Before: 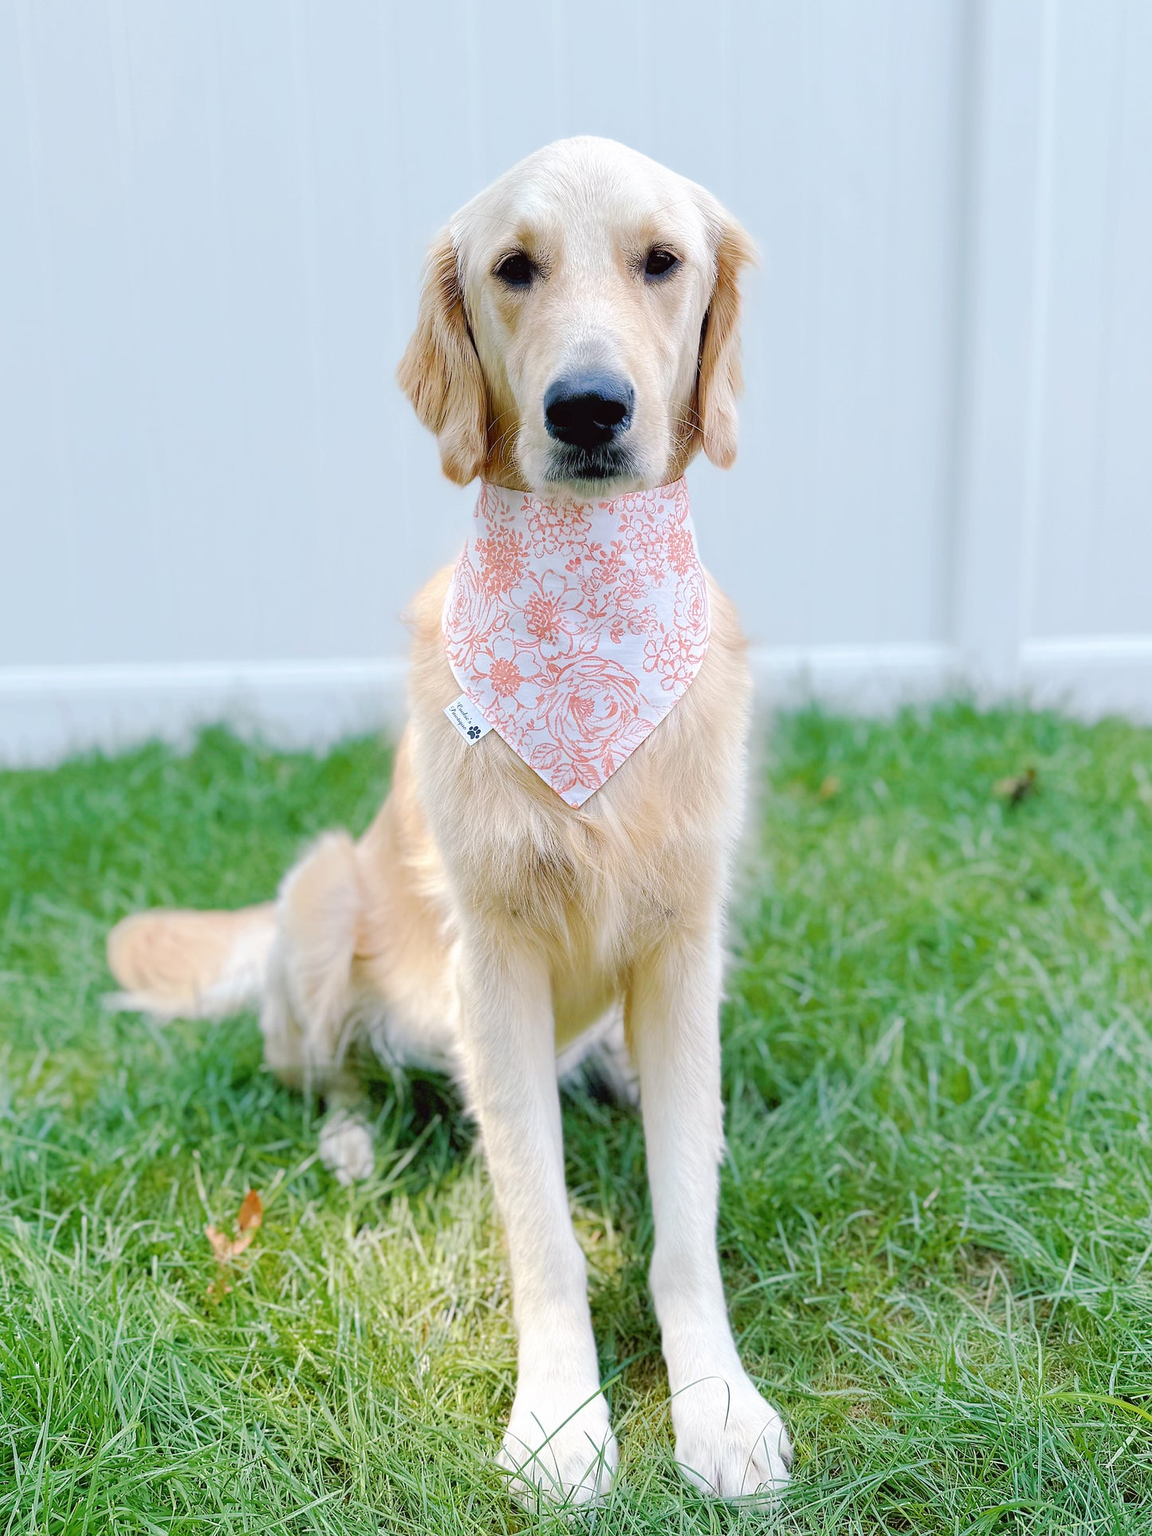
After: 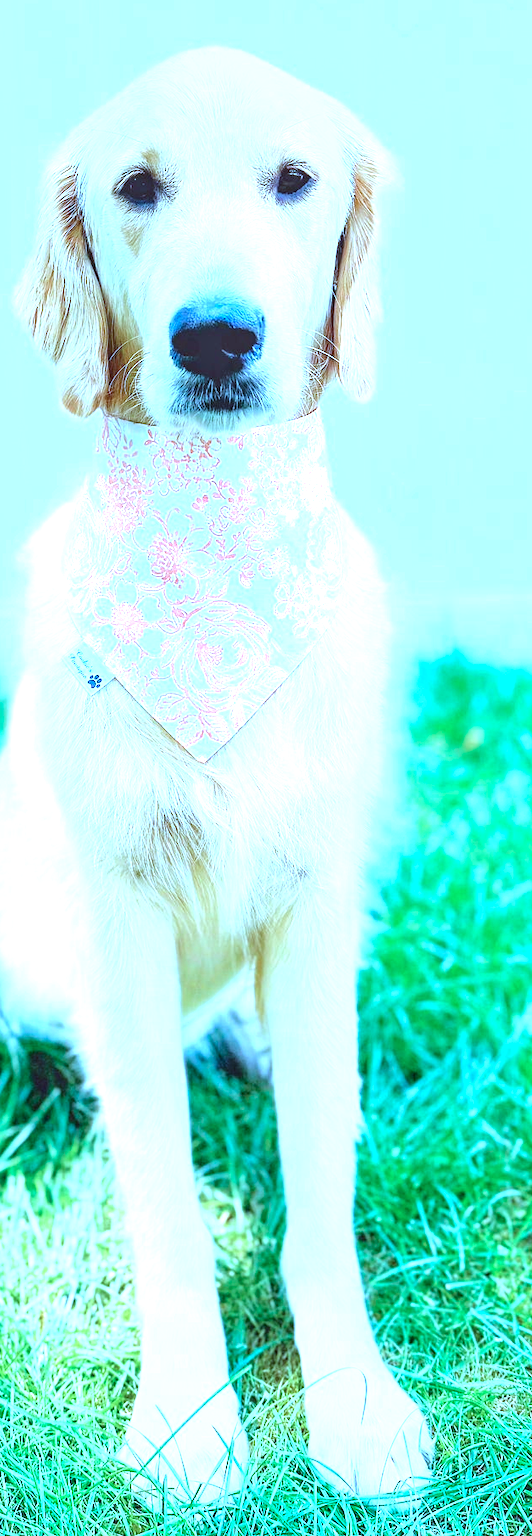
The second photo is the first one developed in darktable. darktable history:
crop: left 33.452%, top 6.025%, right 23.155%
color calibration: illuminant custom, x 0.432, y 0.395, temperature 3098 K
exposure: black level correction 0, exposure 1.35 EV, compensate exposure bias true, compensate highlight preservation false
local contrast: on, module defaults
